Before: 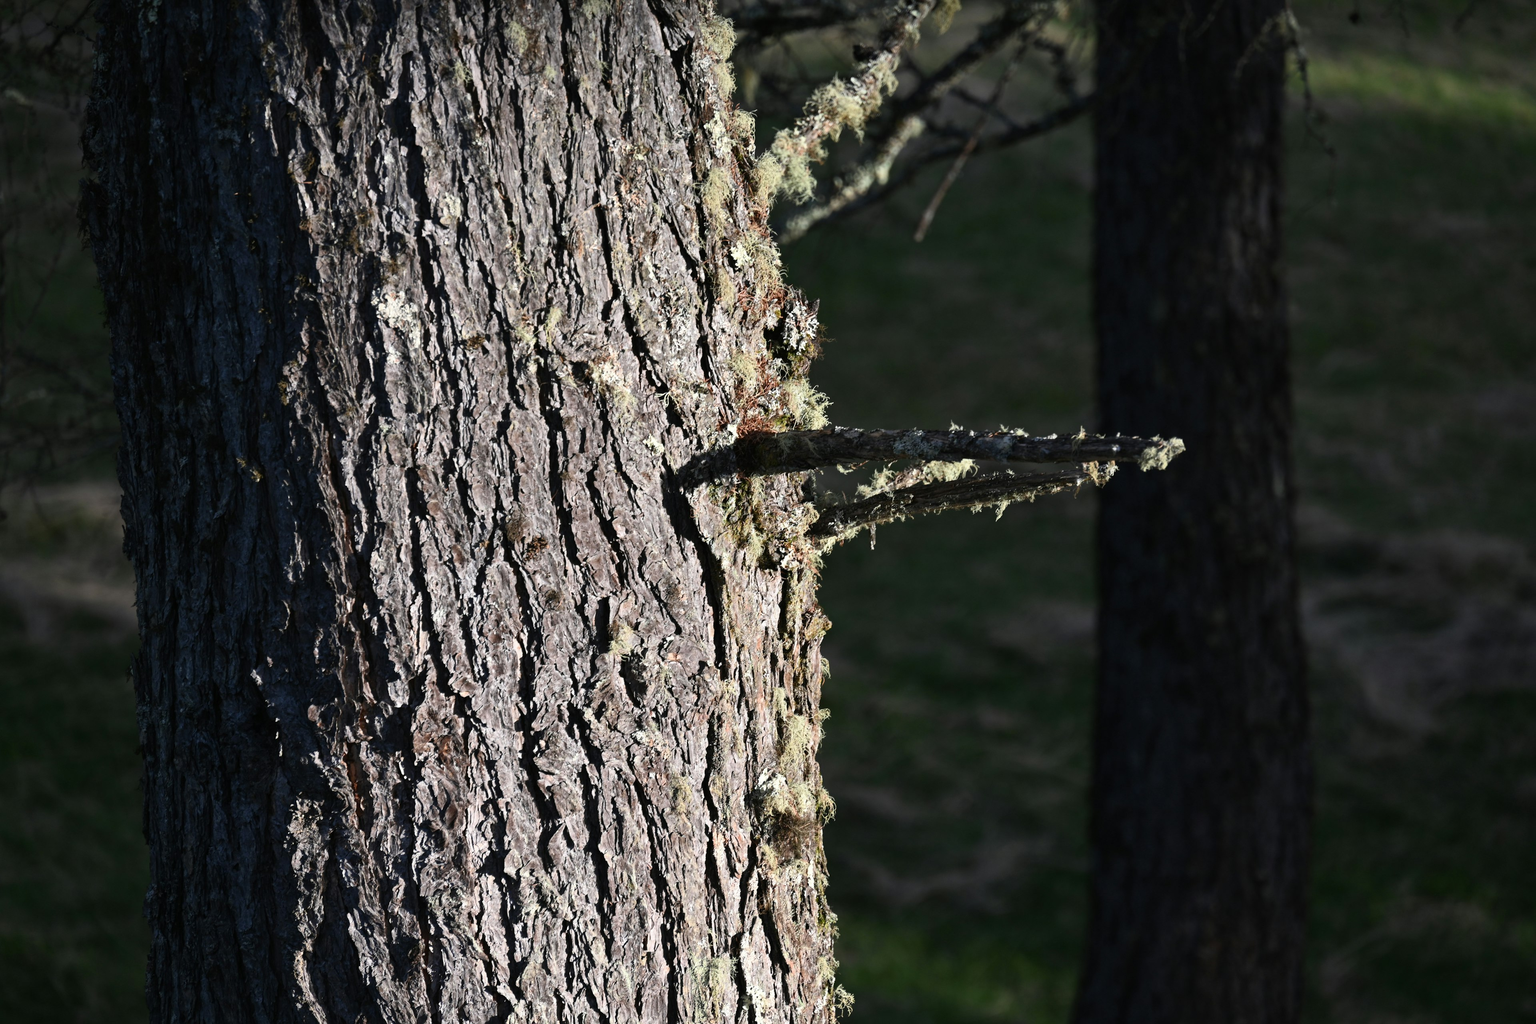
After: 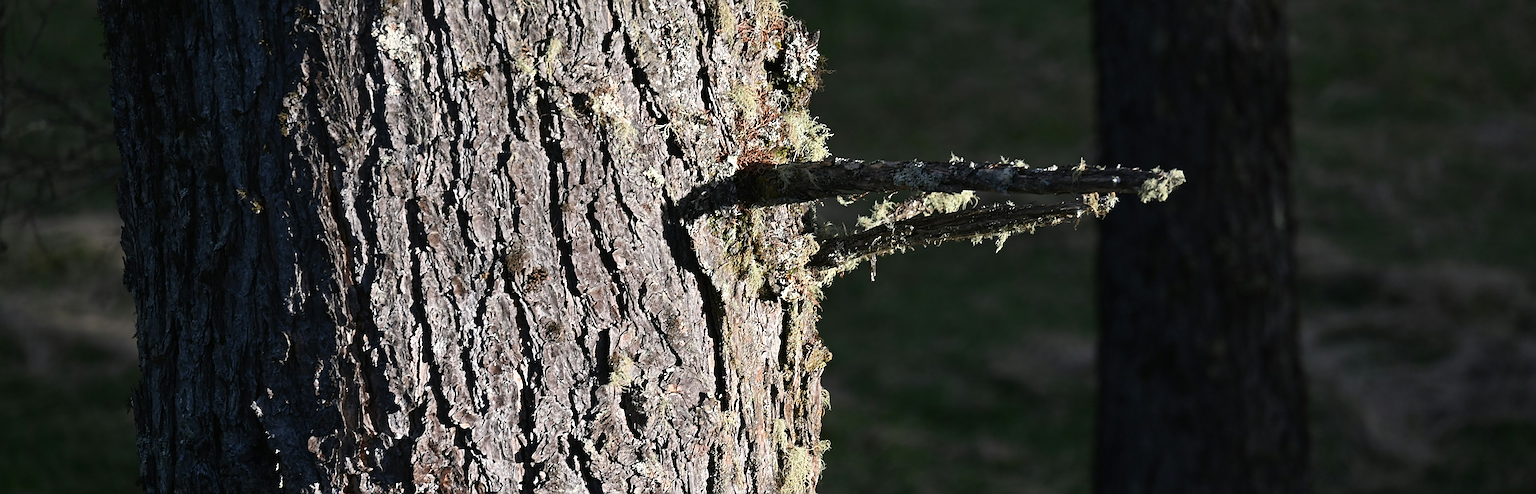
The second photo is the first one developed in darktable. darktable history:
crop and rotate: top 26.264%, bottom 25.421%
sharpen: amount 0.747
